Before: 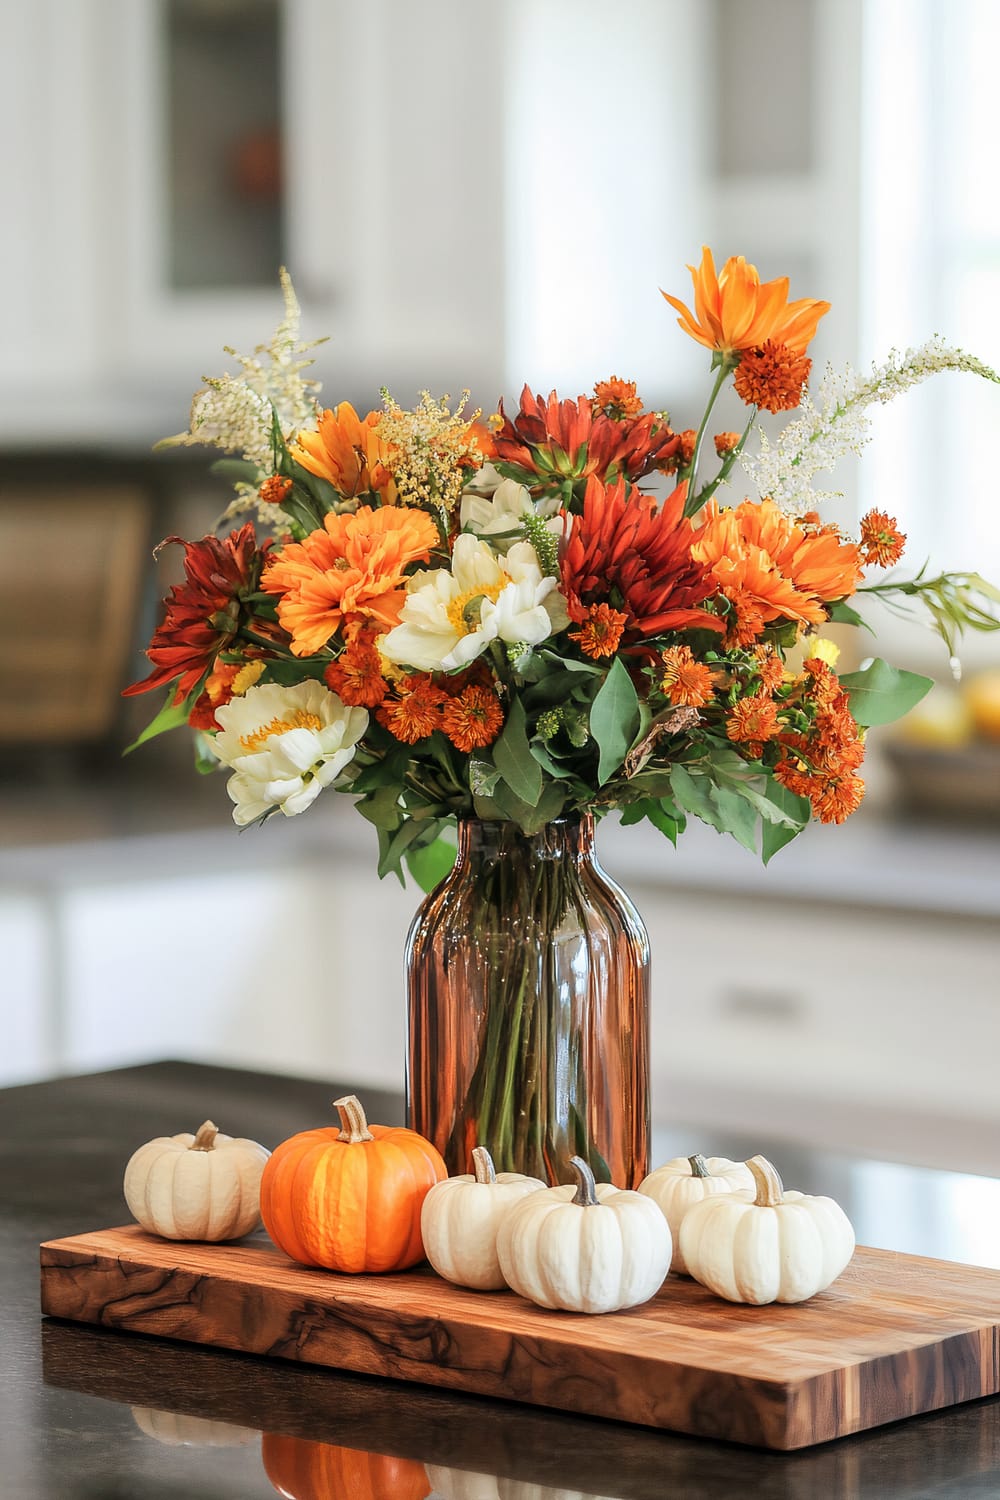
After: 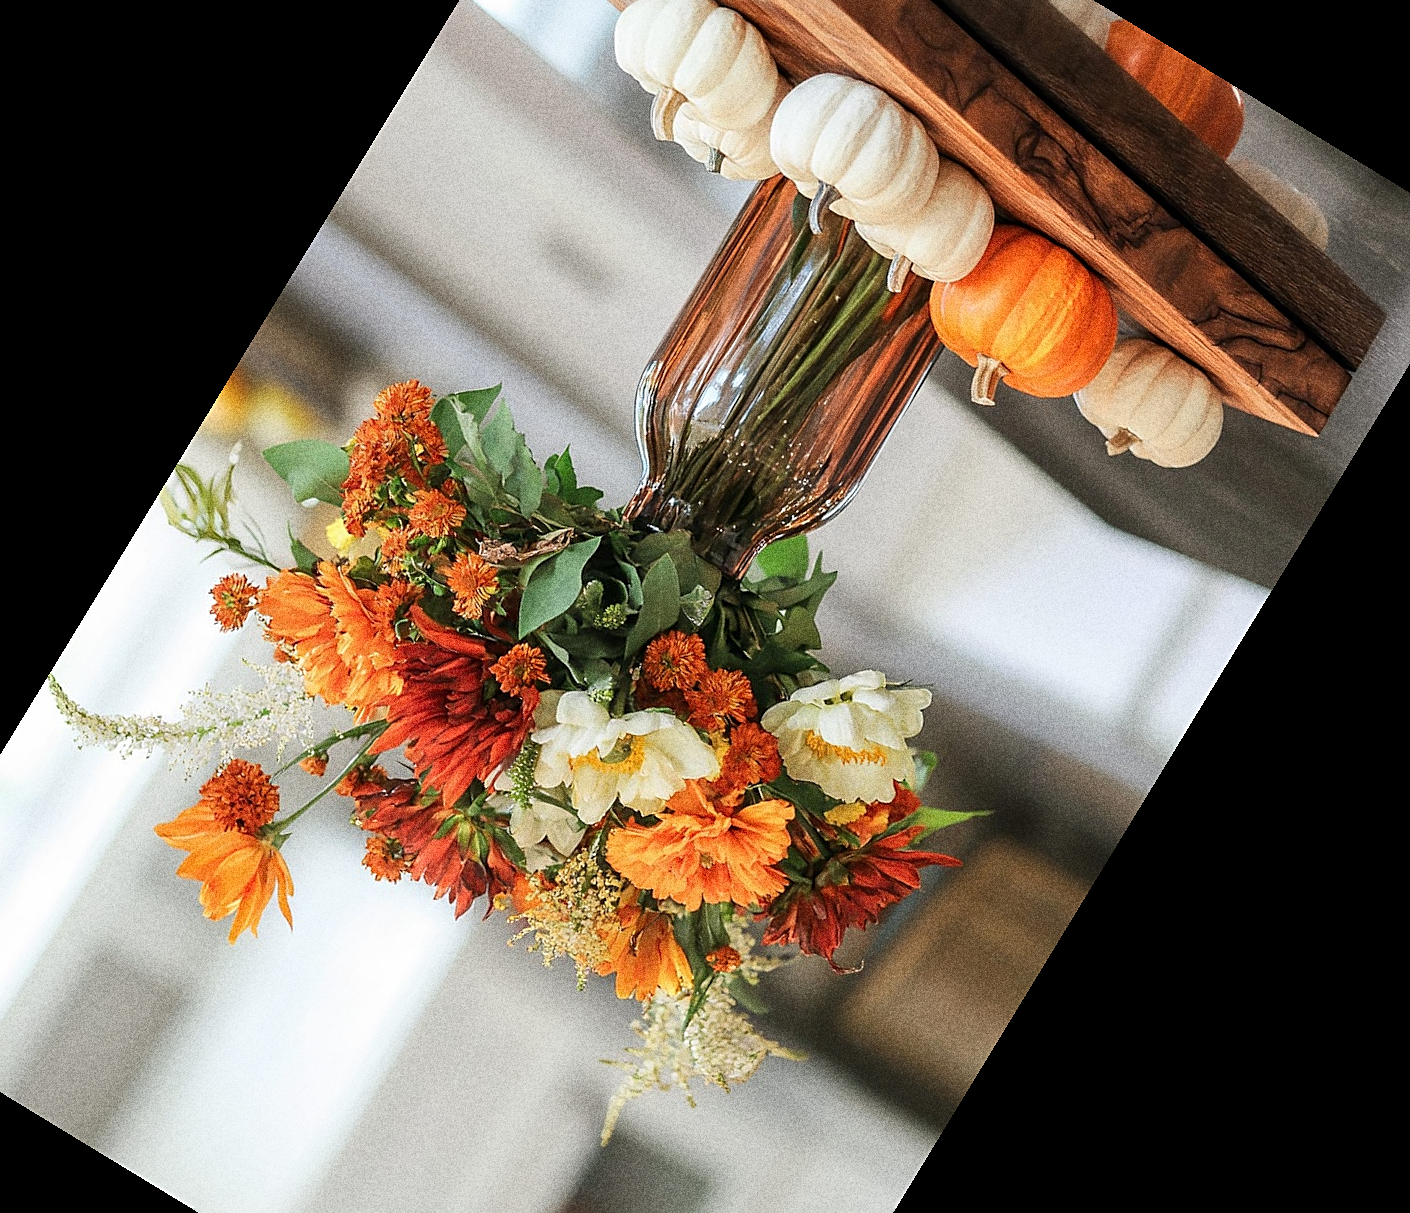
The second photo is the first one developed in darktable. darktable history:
crop and rotate: angle 148.68°, left 9.111%, top 15.603%, right 4.588%, bottom 17.041%
grain: coarseness 10.62 ISO, strength 55.56%
sharpen: on, module defaults
